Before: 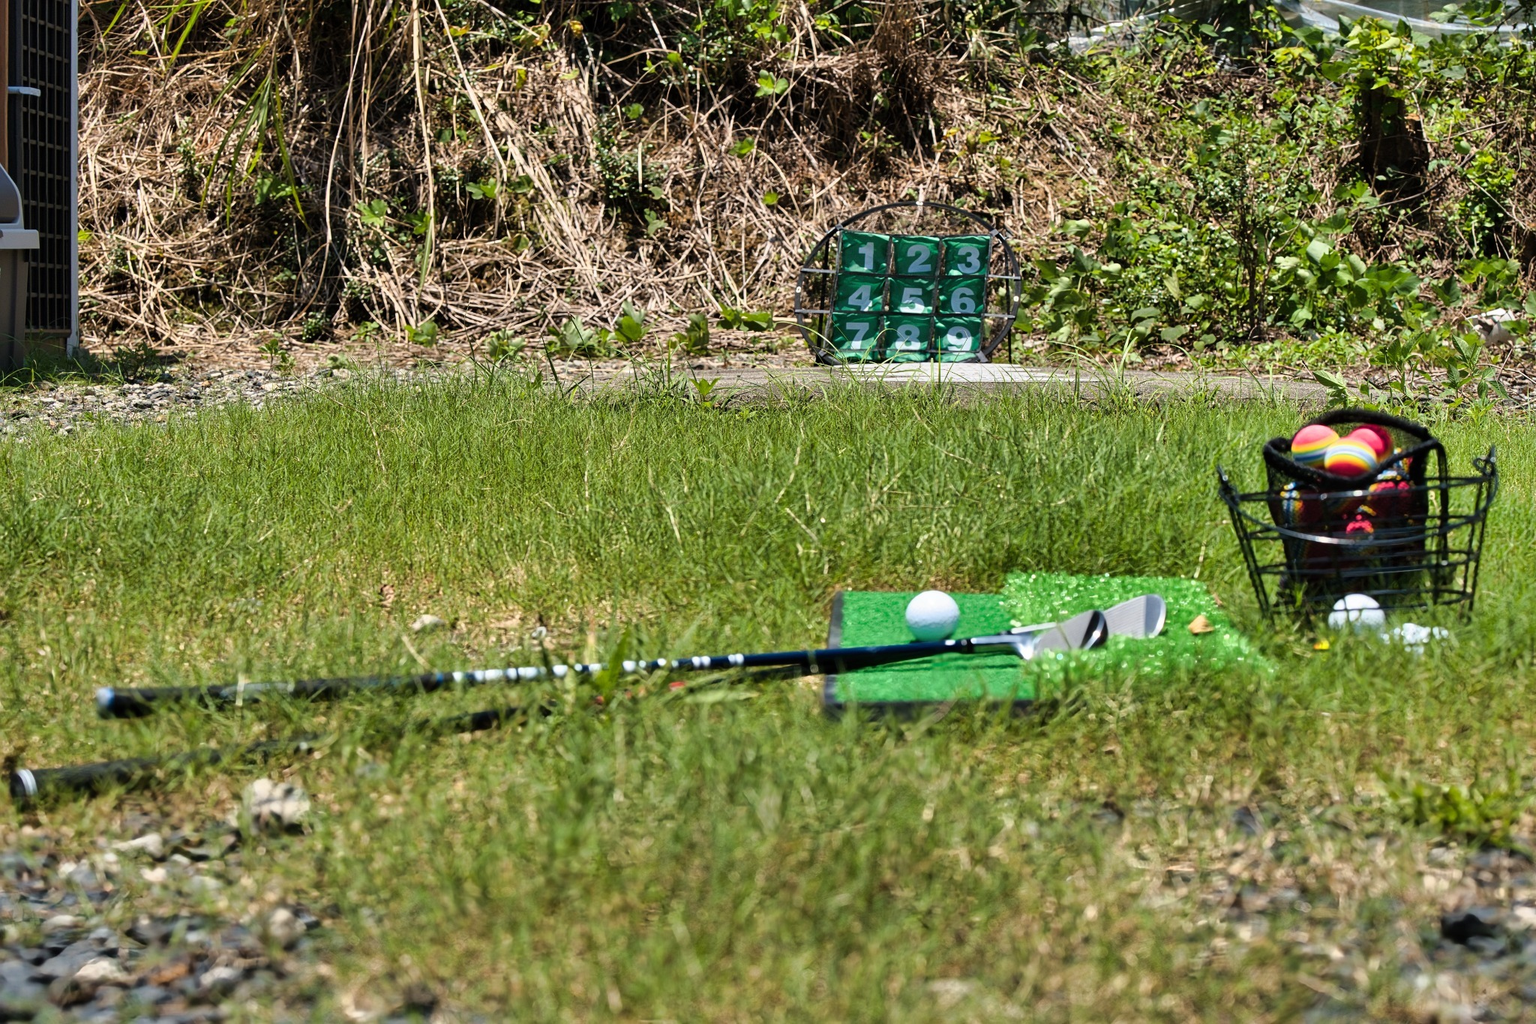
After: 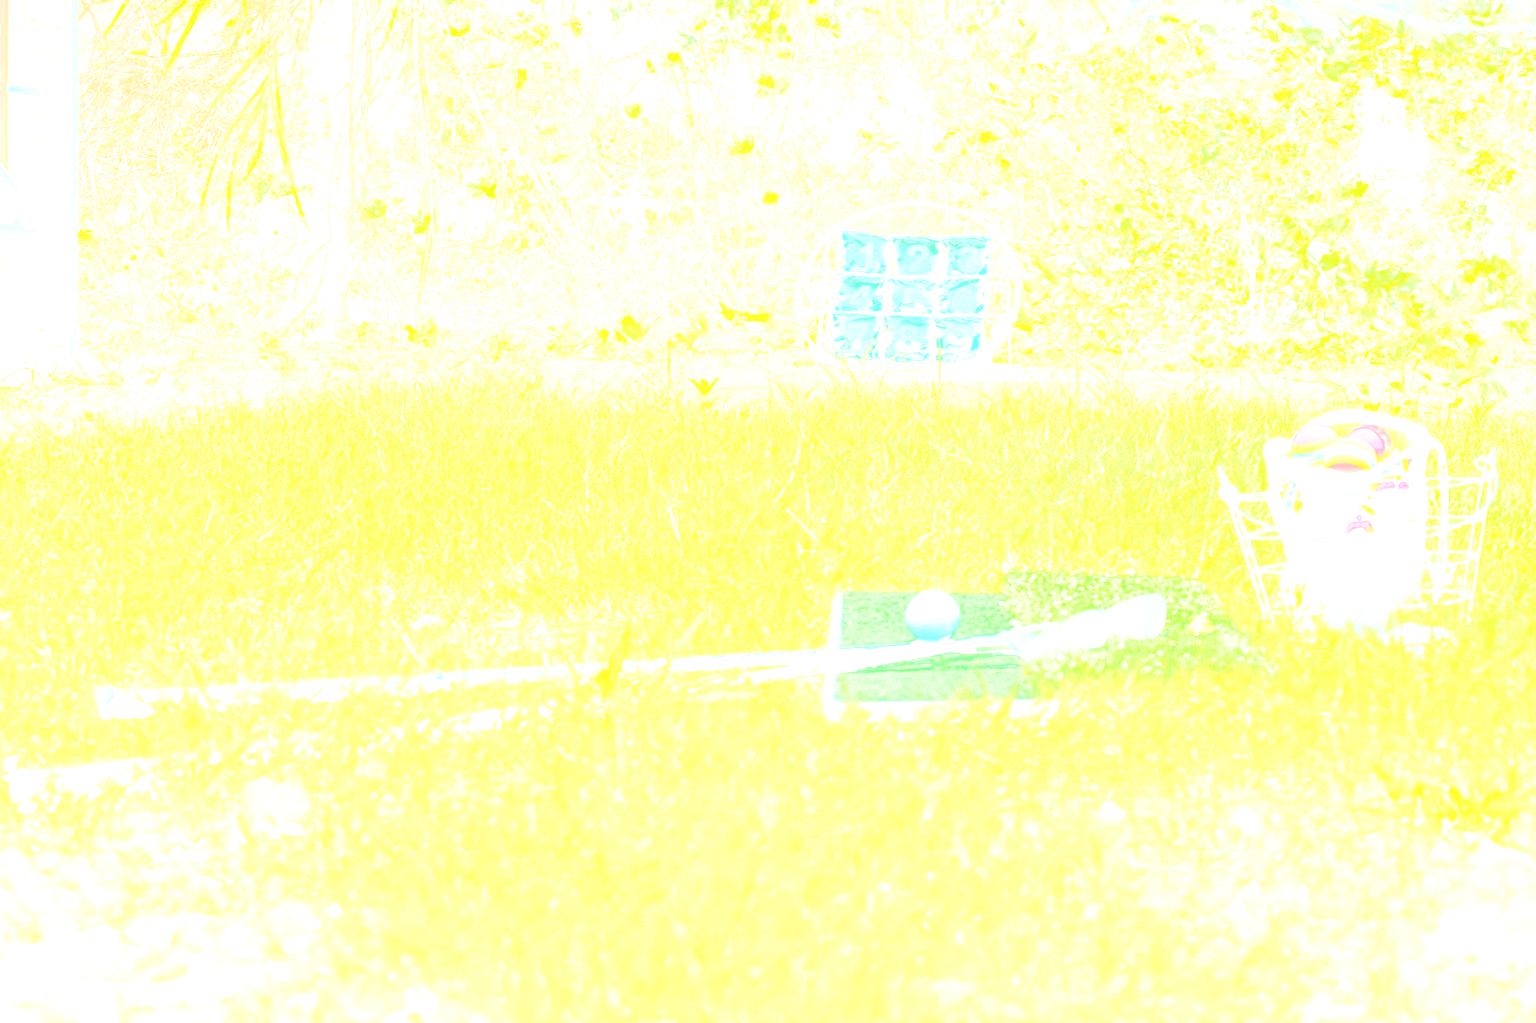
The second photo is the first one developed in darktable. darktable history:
exposure: exposure 0.3 EV, compensate highlight preservation false
bloom: size 85%, threshold 5%, strength 85%
base curve: curves: ch0 [(0, 0) (0.007, 0.004) (0.027, 0.03) (0.046, 0.07) (0.207, 0.54) (0.442, 0.872) (0.673, 0.972) (1, 1)], preserve colors none
